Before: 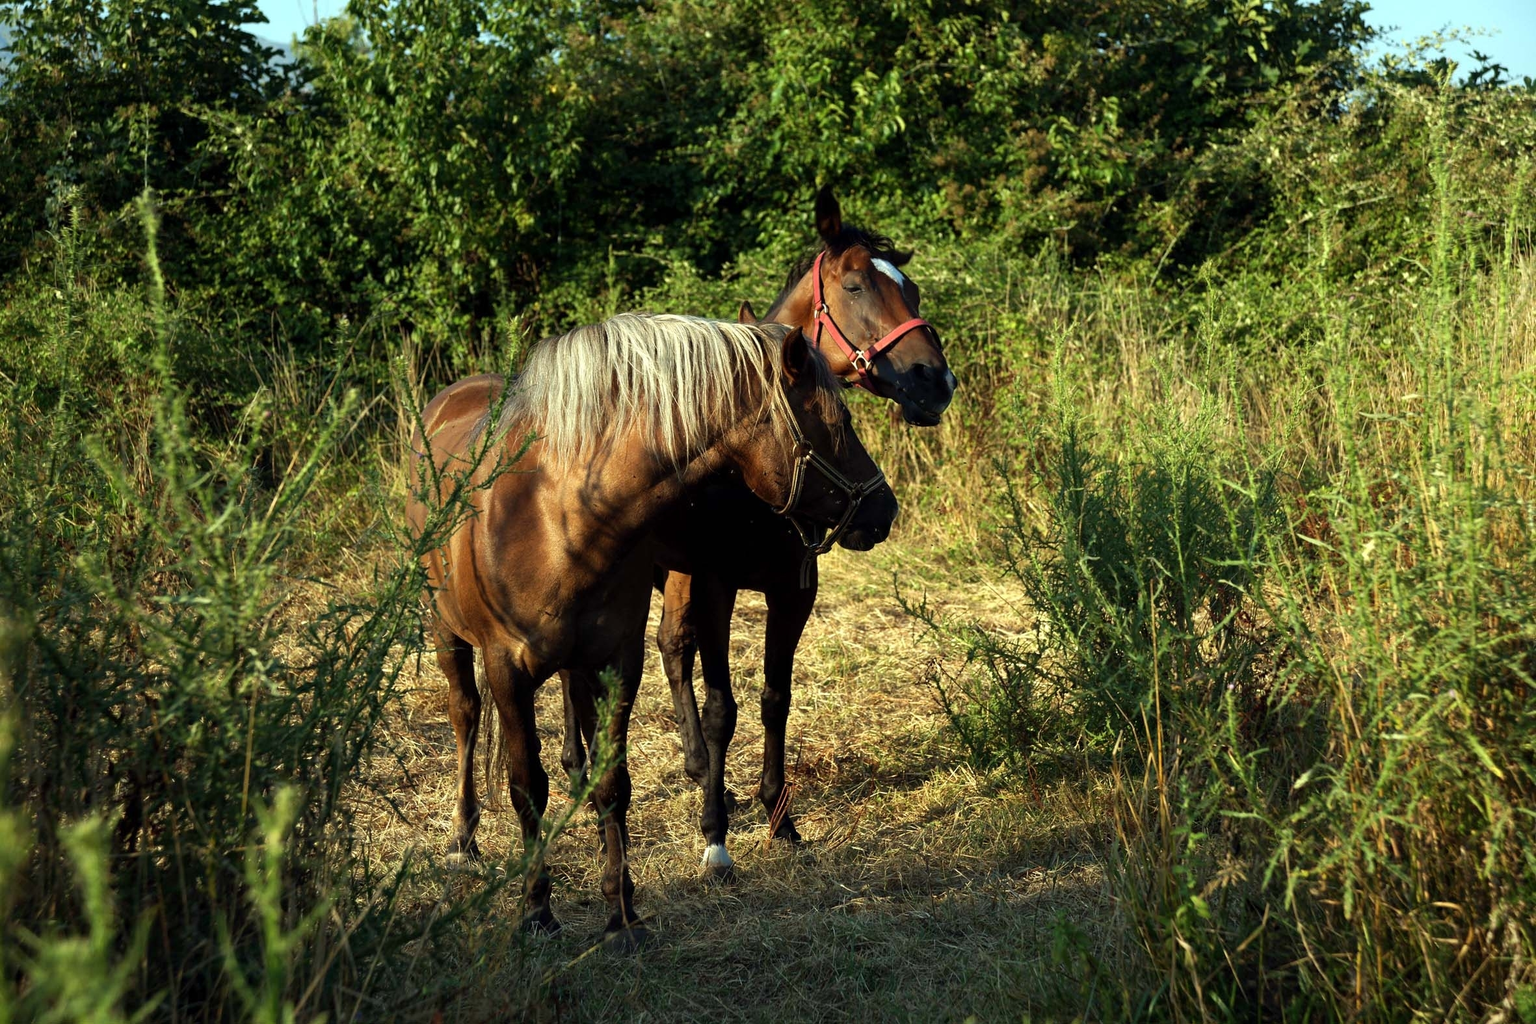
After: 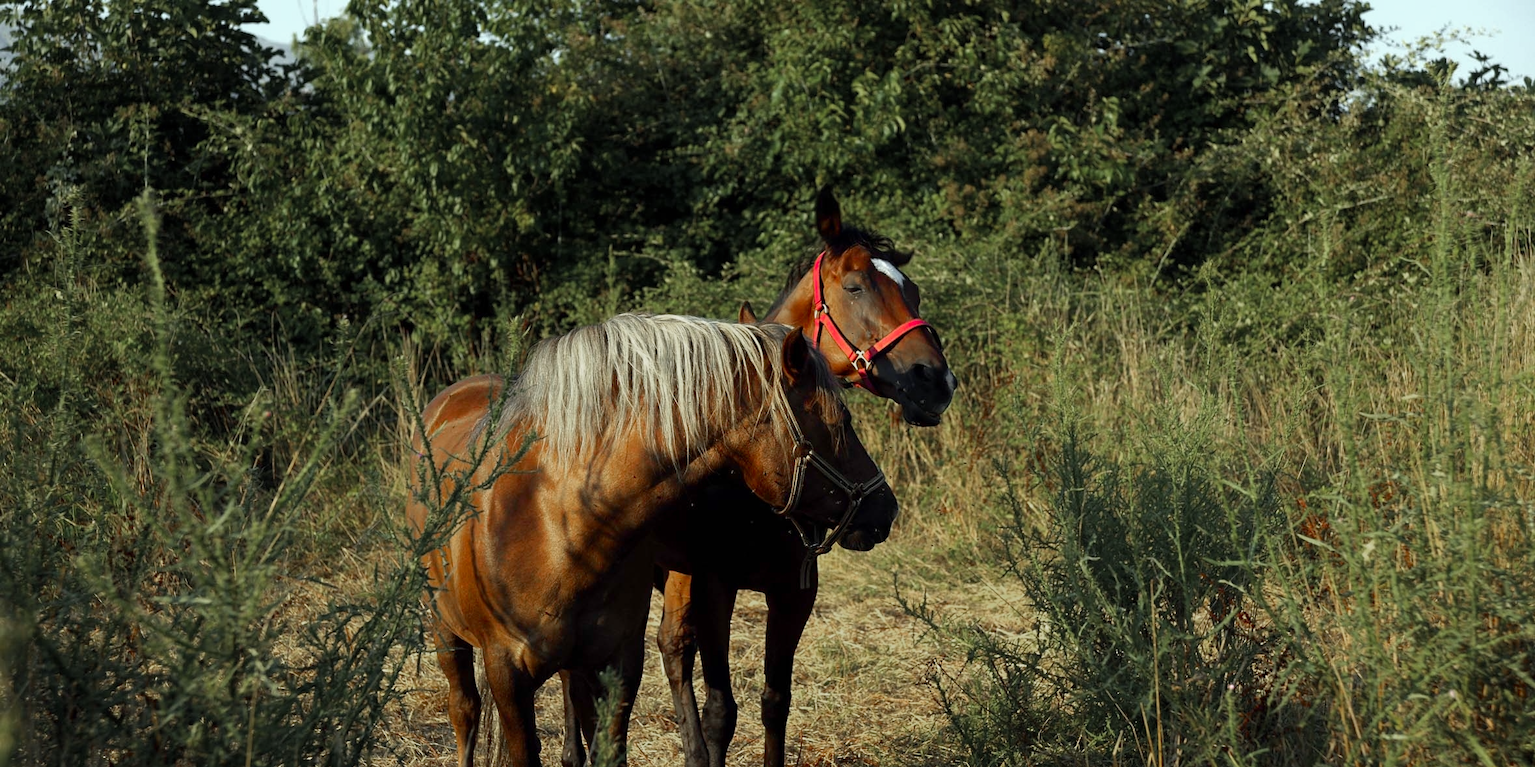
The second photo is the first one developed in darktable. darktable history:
color zones: curves: ch0 [(0, 0.48) (0.209, 0.398) (0.305, 0.332) (0.429, 0.493) (0.571, 0.5) (0.714, 0.5) (0.857, 0.5) (1, 0.48)]; ch1 [(0, 0.736) (0.143, 0.625) (0.225, 0.371) (0.429, 0.256) (0.571, 0.241) (0.714, 0.213) (0.857, 0.48) (1, 0.736)]; ch2 [(0, 0.448) (0.143, 0.498) (0.286, 0.5) (0.429, 0.5) (0.571, 0.5) (0.714, 0.5) (0.857, 0.5) (1, 0.448)]
crop: bottom 24.988%
